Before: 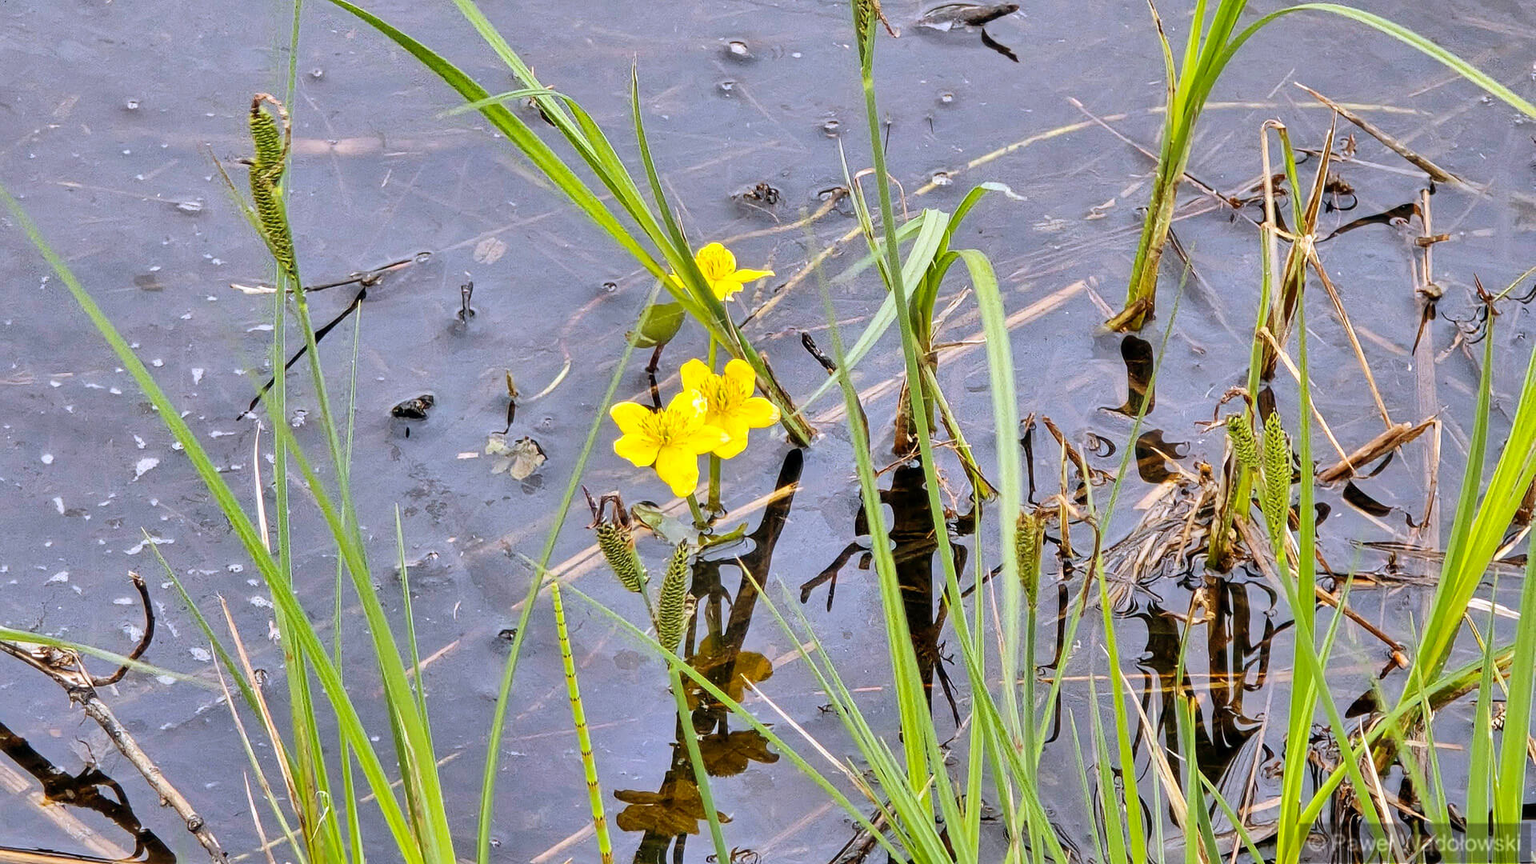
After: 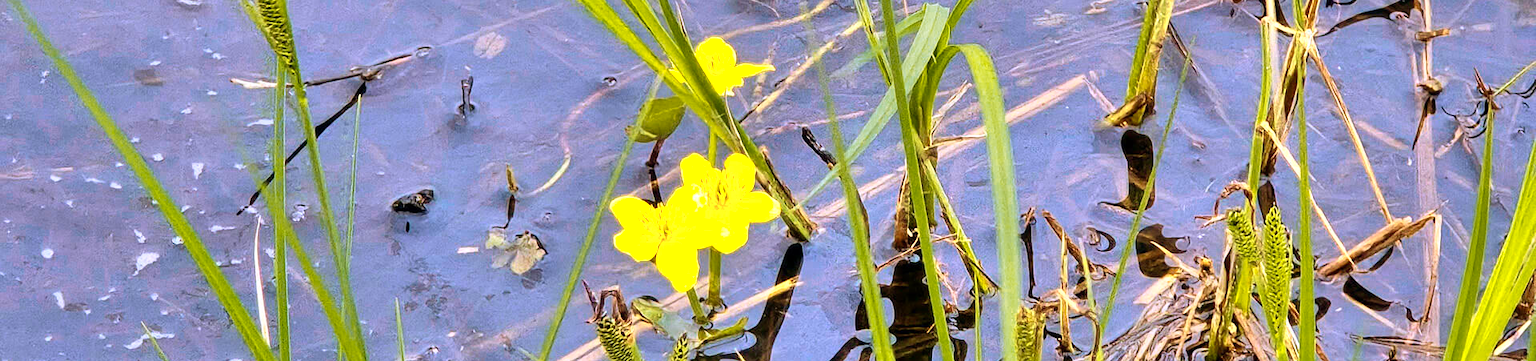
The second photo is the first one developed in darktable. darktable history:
velvia: strength 45%
color zones: curves: ch0 [(0.099, 0.624) (0.257, 0.596) (0.384, 0.376) (0.529, 0.492) (0.697, 0.564) (0.768, 0.532) (0.908, 0.644)]; ch1 [(0.112, 0.564) (0.254, 0.612) (0.432, 0.676) (0.592, 0.456) (0.743, 0.684) (0.888, 0.536)]; ch2 [(0.25, 0.5) (0.469, 0.36) (0.75, 0.5)]
crop and rotate: top 23.84%, bottom 34.294%
